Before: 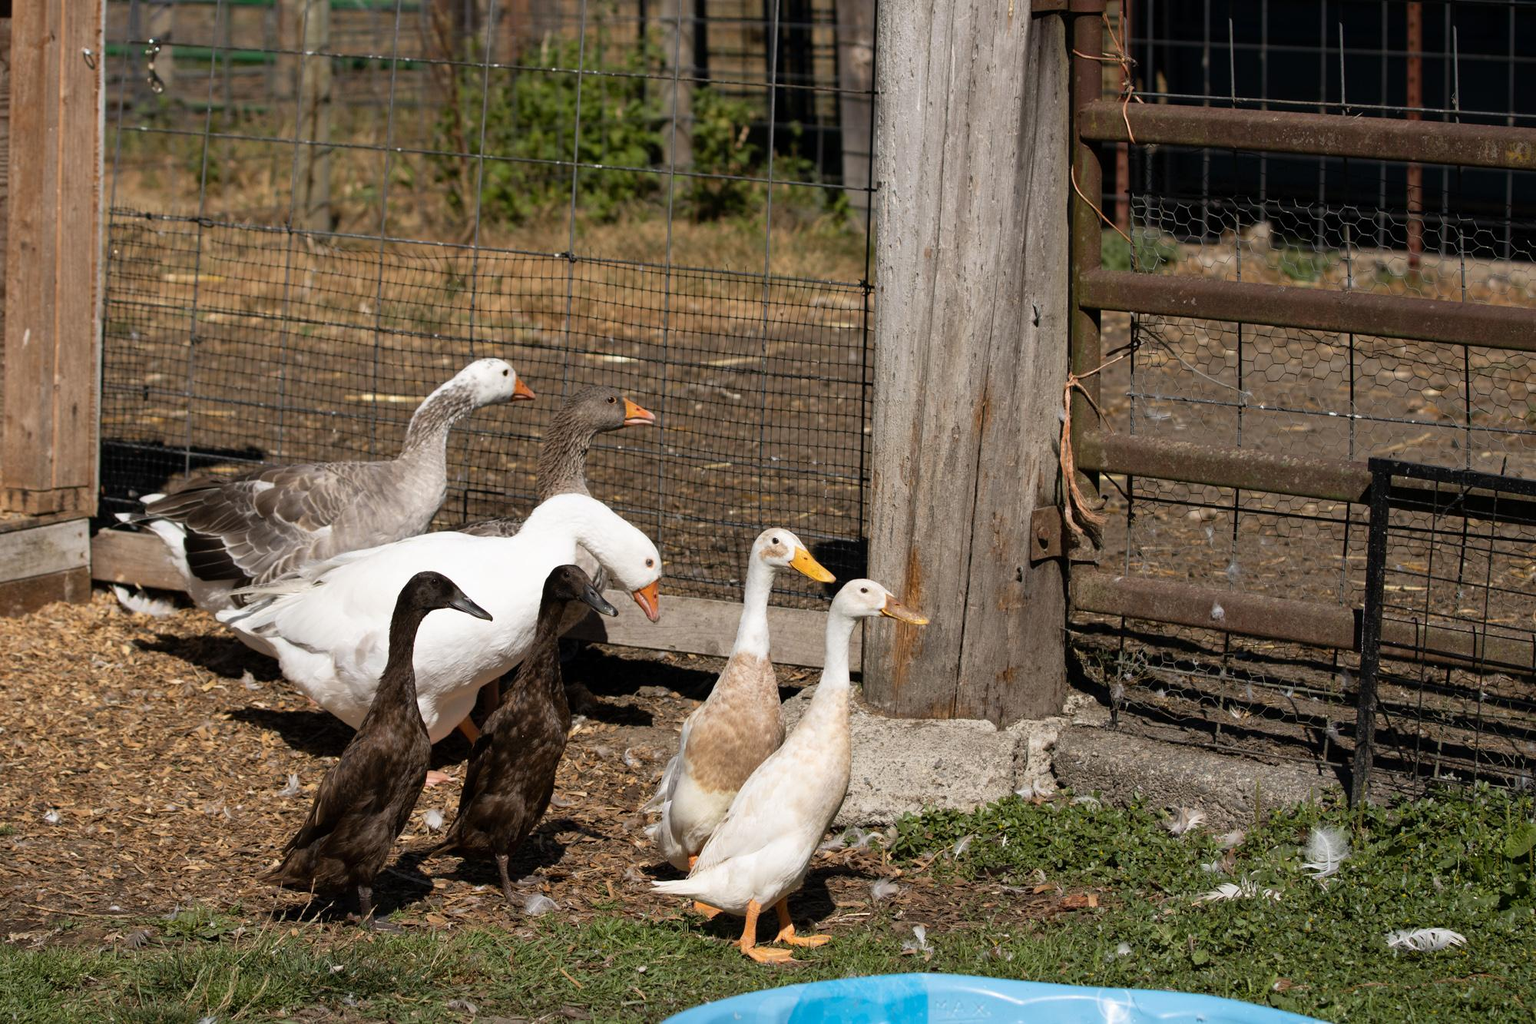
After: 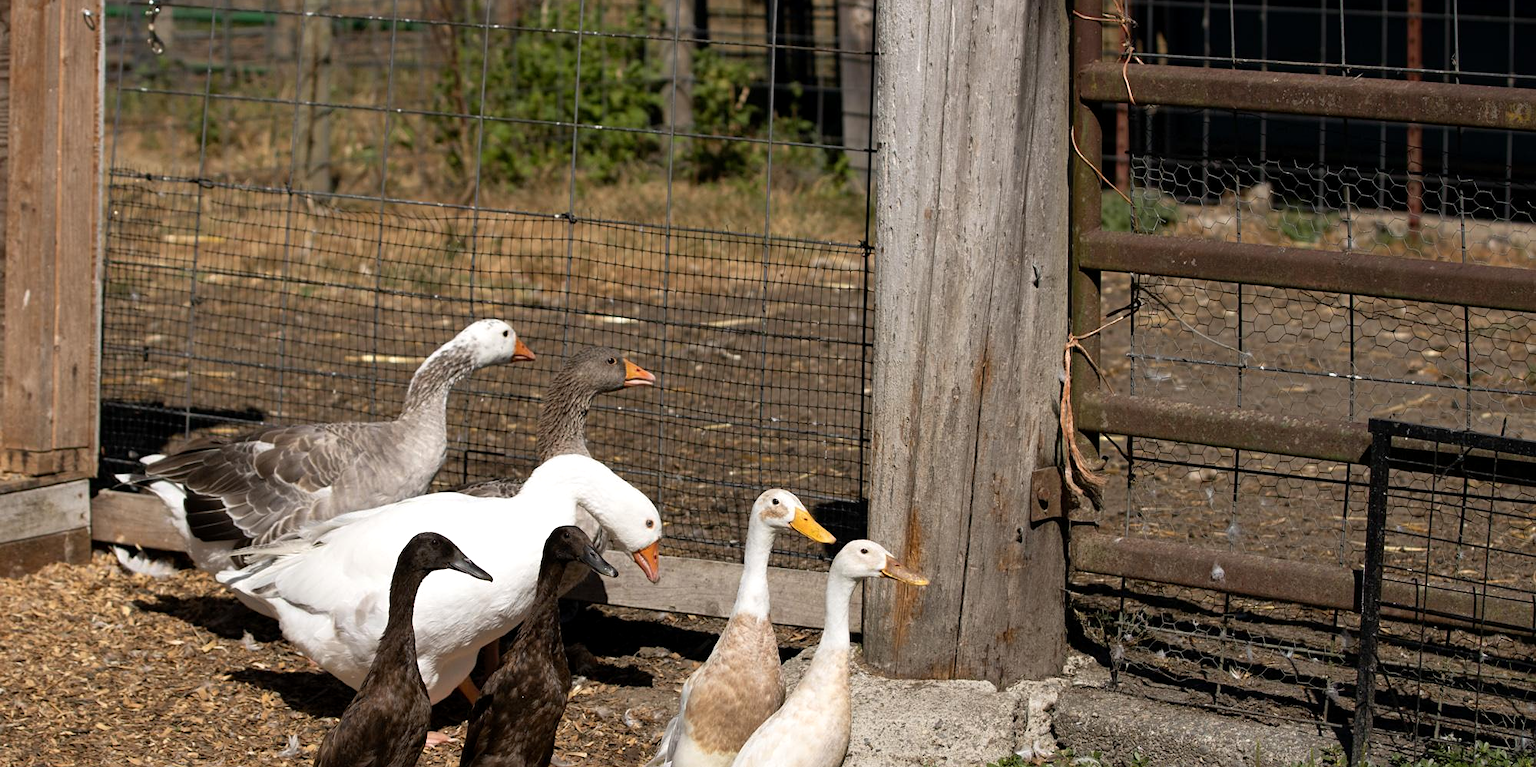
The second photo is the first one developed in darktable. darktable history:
sharpen: amount 0.2
crop: top 3.857%, bottom 21.132%
base curve: curves: ch0 [(0, 0) (0.303, 0.277) (1, 1)]
exposure: black level correction 0.001, exposure 0.14 EV, compensate highlight preservation false
